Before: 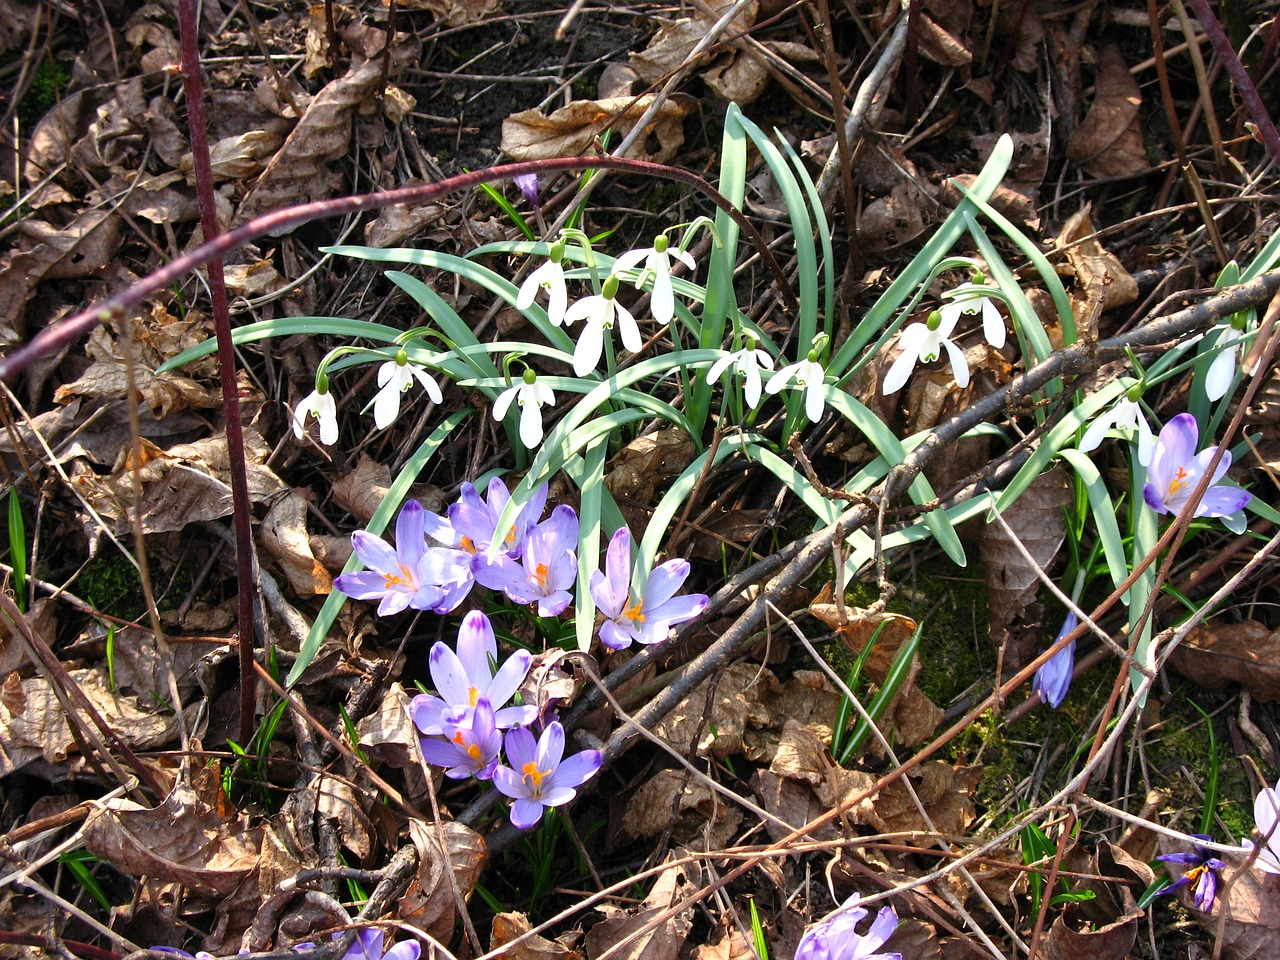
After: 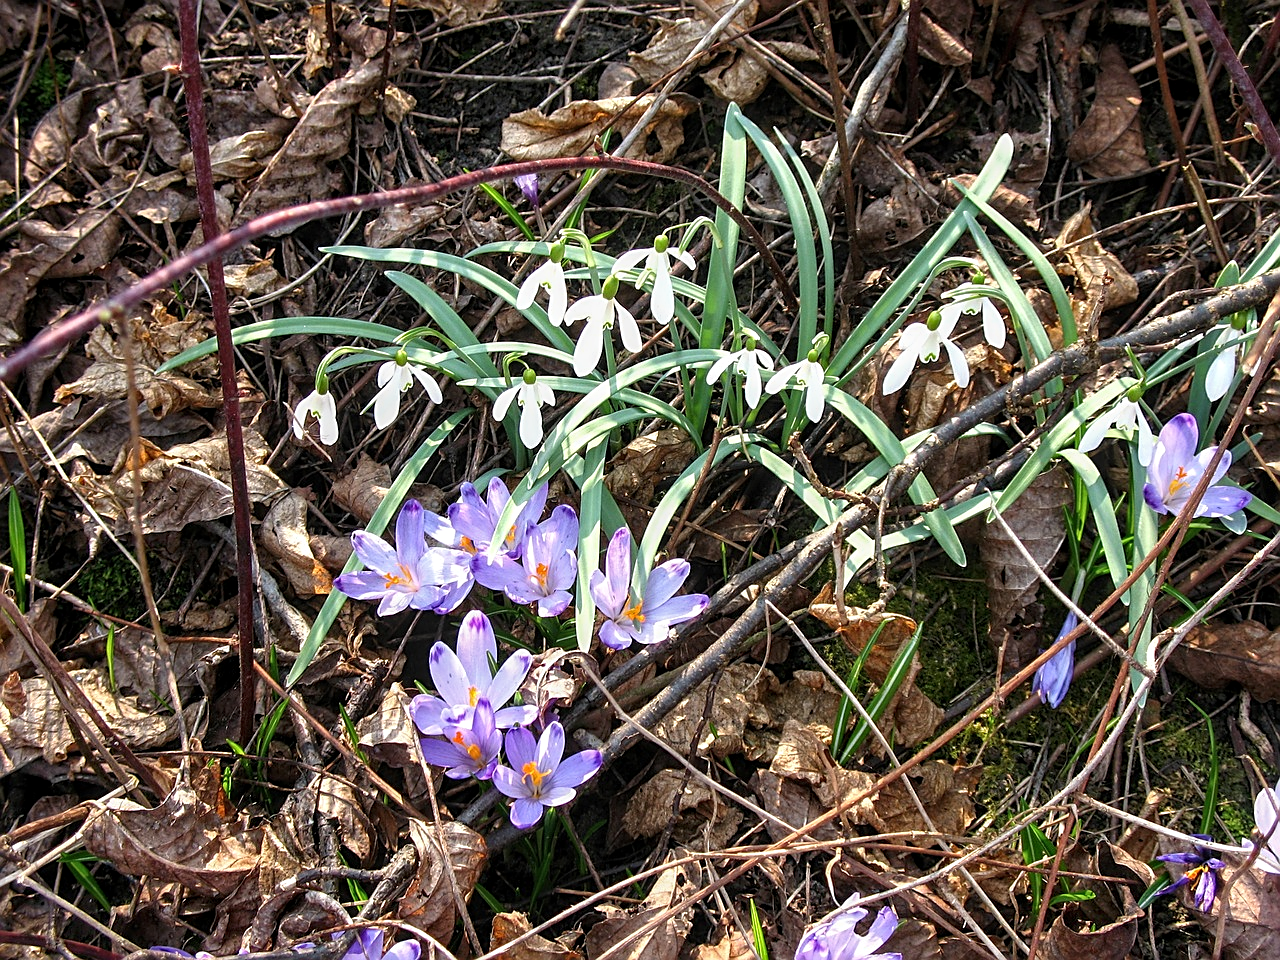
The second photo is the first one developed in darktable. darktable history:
sharpen: on, module defaults
tone equalizer: -8 EV 0.099 EV
local contrast: detail 130%
